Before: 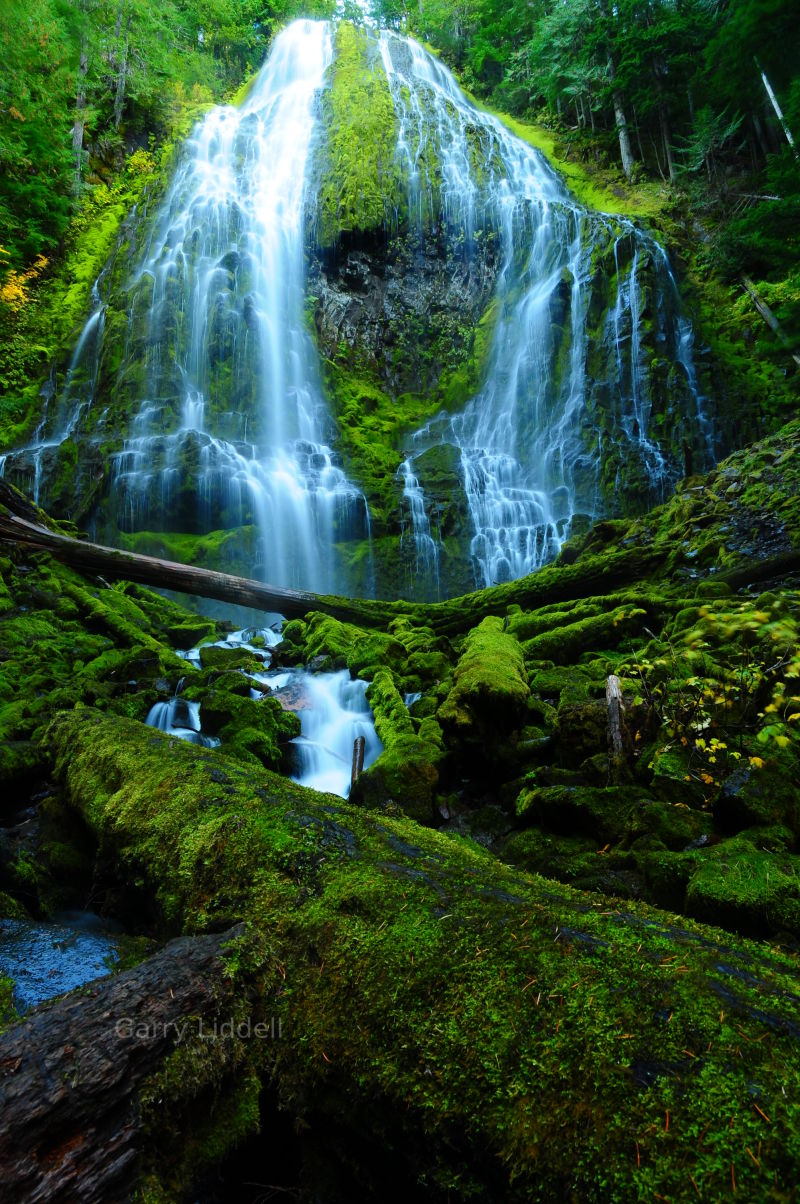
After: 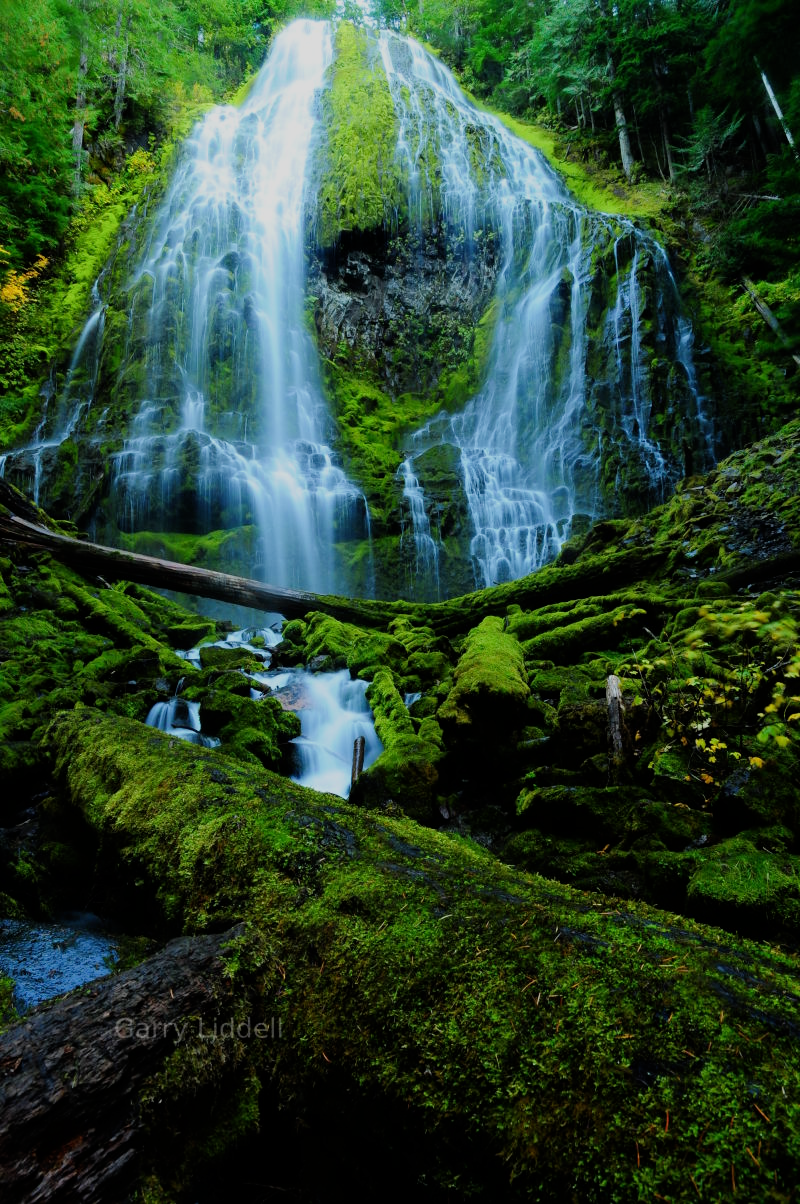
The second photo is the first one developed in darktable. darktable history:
filmic rgb: black relative exposure -8.03 EV, white relative exposure 4.04 EV, threshold 5.95 EV, hardness 4.18, enable highlight reconstruction true
